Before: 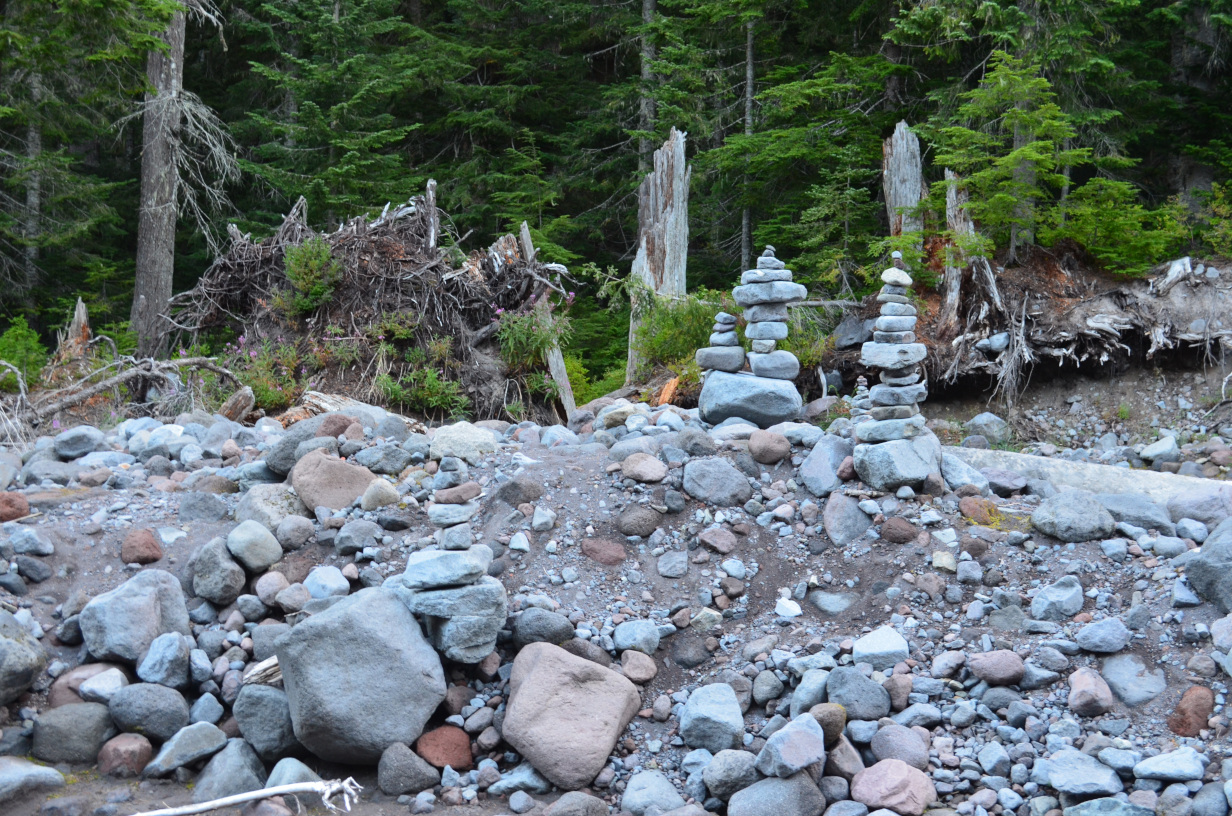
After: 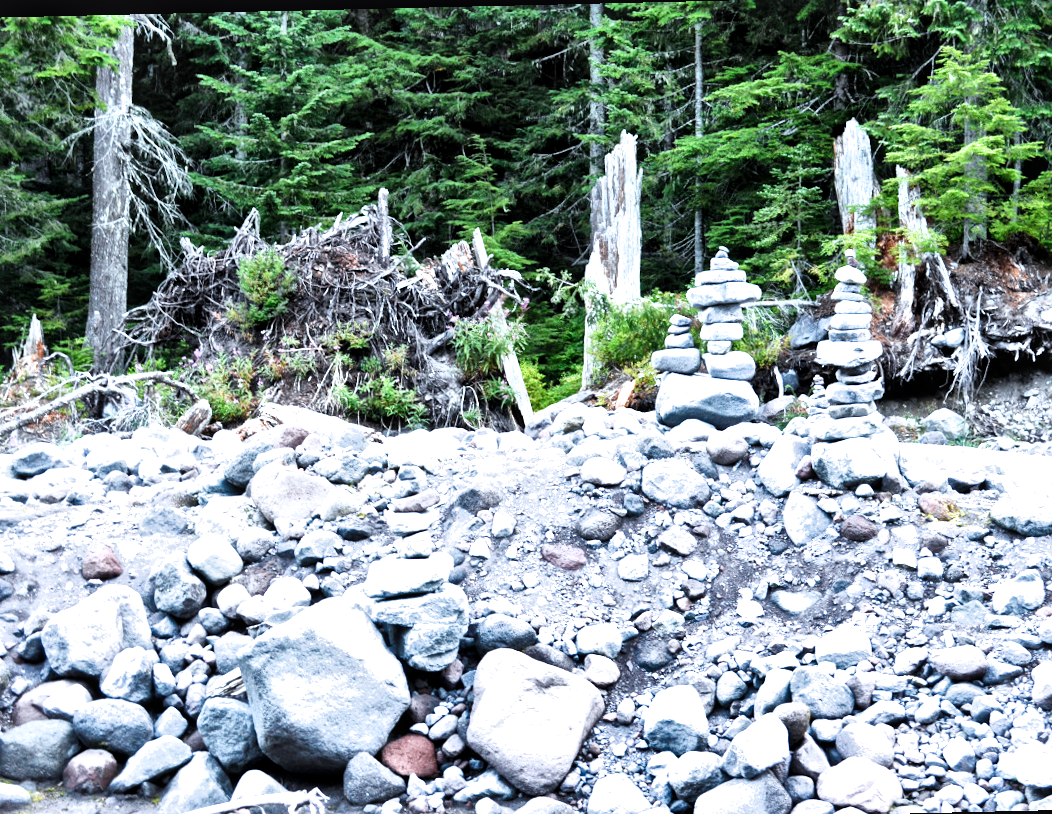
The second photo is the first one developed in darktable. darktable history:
crop and rotate: angle 1.34°, left 4.211%, top 1.128%, right 11.675%, bottom 2.458%
shadows and highlights: soften with gaussian
filmic rgb: black relative exposure -8.18 EV, white relative exposure 2.2 EV, threshold 6 EV, target white luminance 99.983%, hardness 7.09, latitude 75.61%, contrast 1.325, highlights saturation mix -2.54%, shadows ↔ highlights balance 30.66%, color science v6 (2022), enable highlight reconstruction true
local contrast: mode bilateral grid, contrast 19, coarseness 18, detail 163%, midtone range 0.2
tone curve: curves: ch0 [(0, 0.028) (0.138, 0.156) (0.468, 0.516) (0.754, 0.823) (1, 1)], preserve colors none
exposure: black level correction 0.001, exposure 0.965 EV, compensate highlight preservation false
color calibration: illuminant custom, x 0.368, y 0.373, temperature 4347.34 K
